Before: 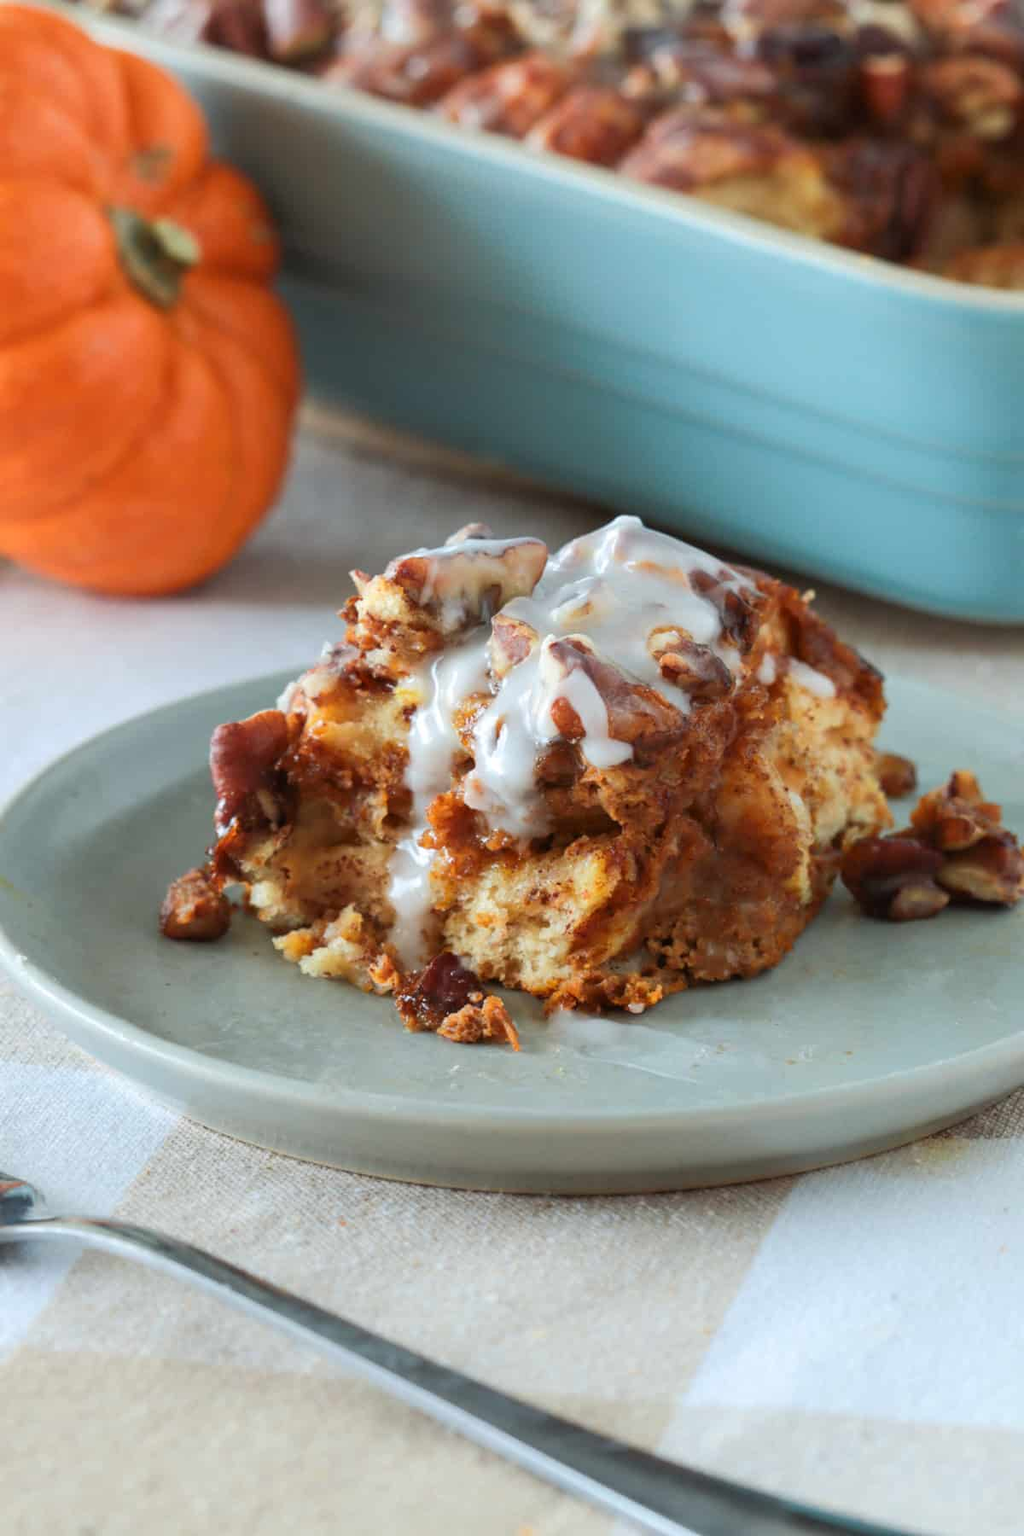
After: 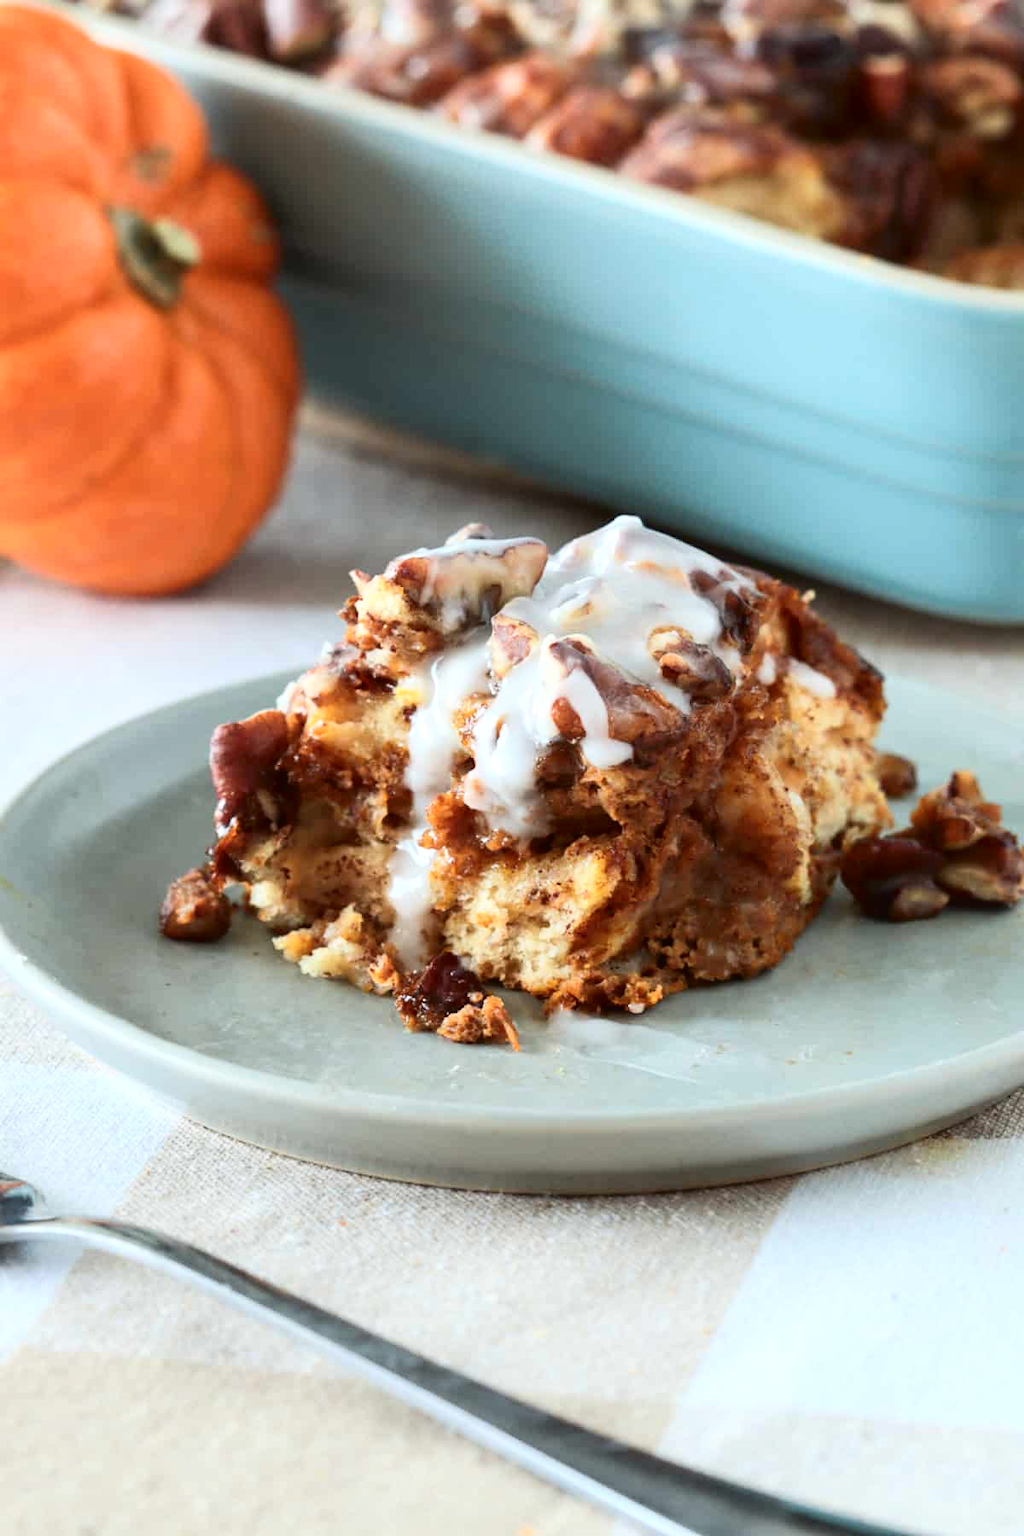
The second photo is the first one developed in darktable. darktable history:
tone curve: curves: ch0 [(0, 0) (0.003, 0.016) (0.011, 0.016) (0.025, 0.016) (0.044, 0.017) (0.069, 0.026) (0.1, 0.044) (0.136, 0.074) (0.177, 0.121) (0.224, 0.183) (0.277, 0.248) (0.335, 0.326) (0.399, 0.413) (0.468, 0.511) (0.543, 0.612) (0.623, 0.717) (0.709, 0.818) (0.801, 0.911) (0.898, 0.979) (1, 1)], color space Lab, independent channels, preserve colors none
shadows and highlights: shadows 61.45, white point adjustment 0.339, highlights -33.81, compress 83.9%
